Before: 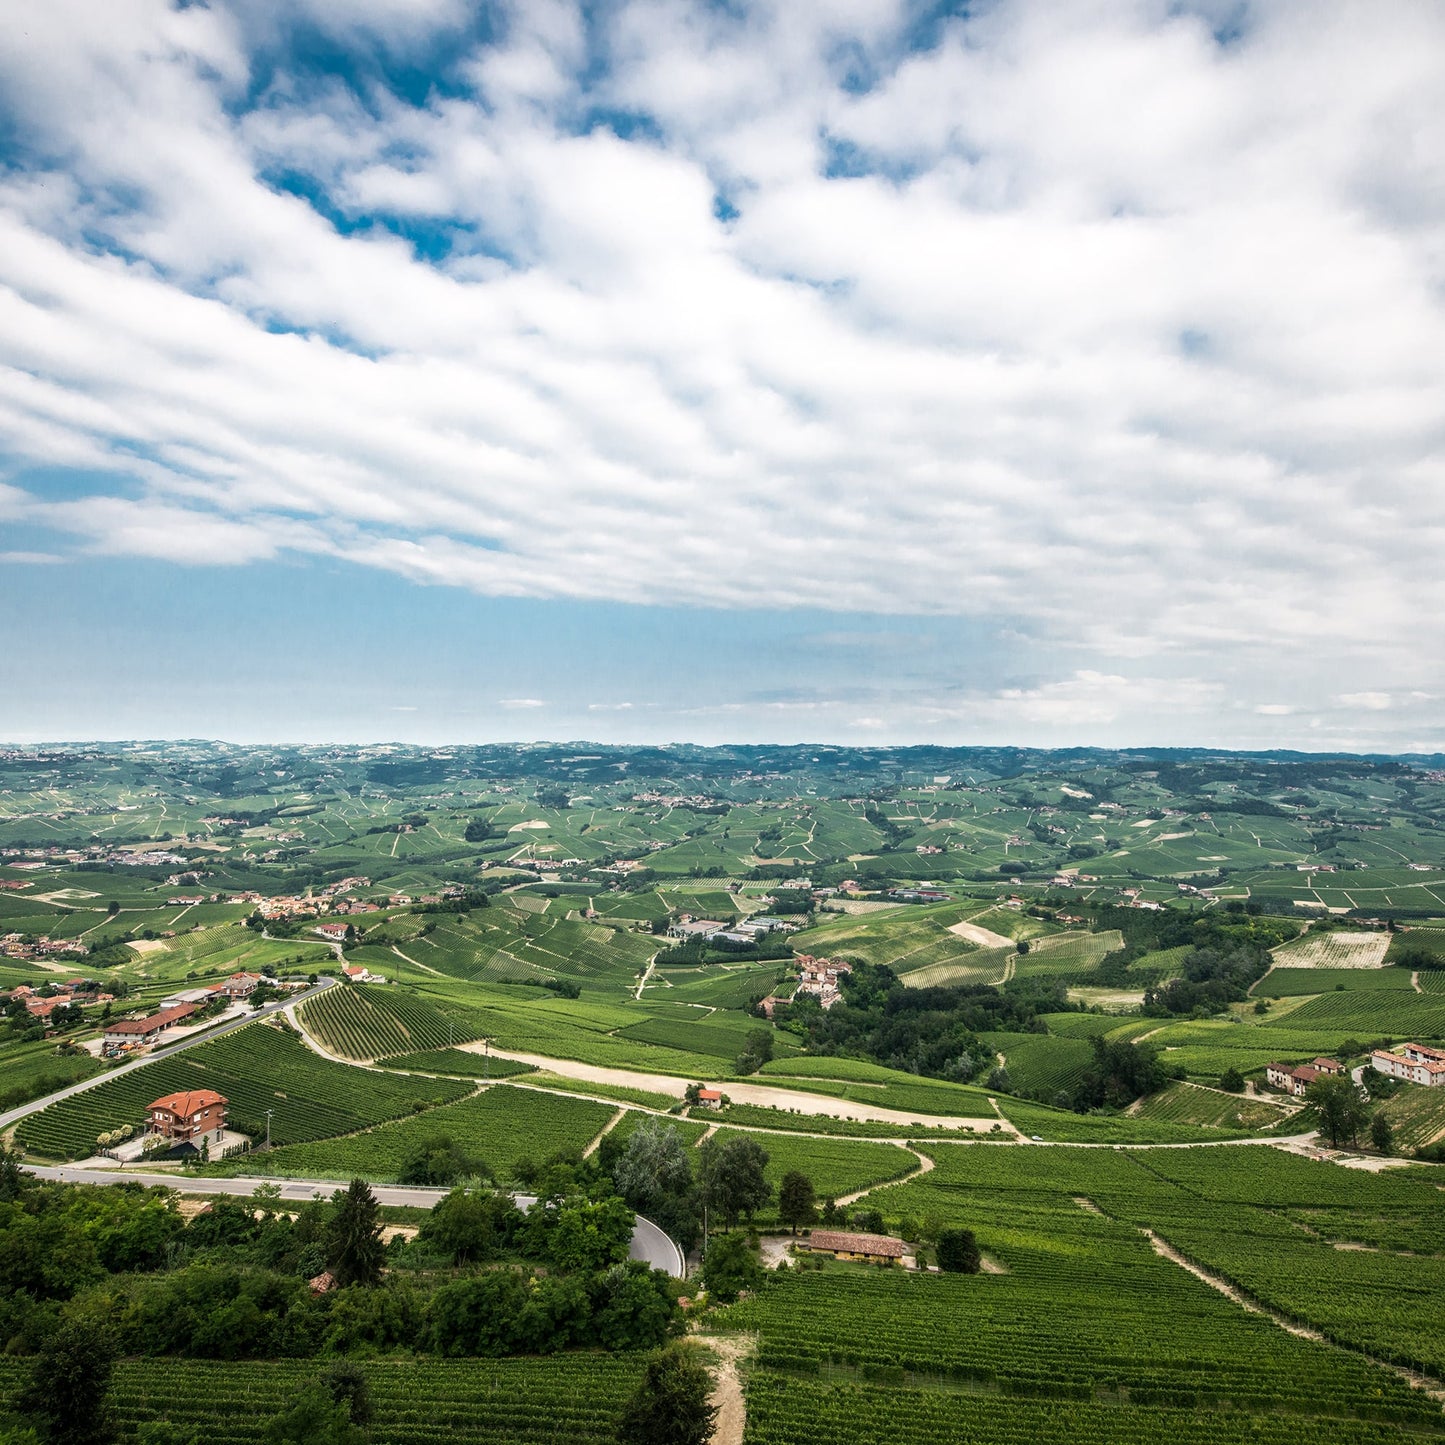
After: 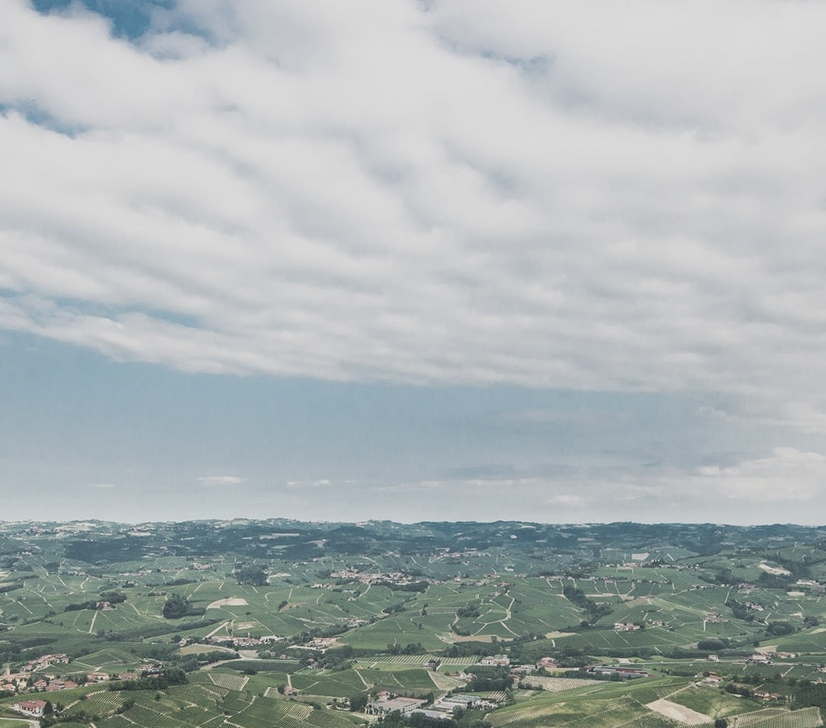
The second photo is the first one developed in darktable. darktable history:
crop: left 20.932%, top 15.471%, right 21.848%, bottom 34.081%
contrast brightness saturation: contrast -0.26, saturation -0.43
